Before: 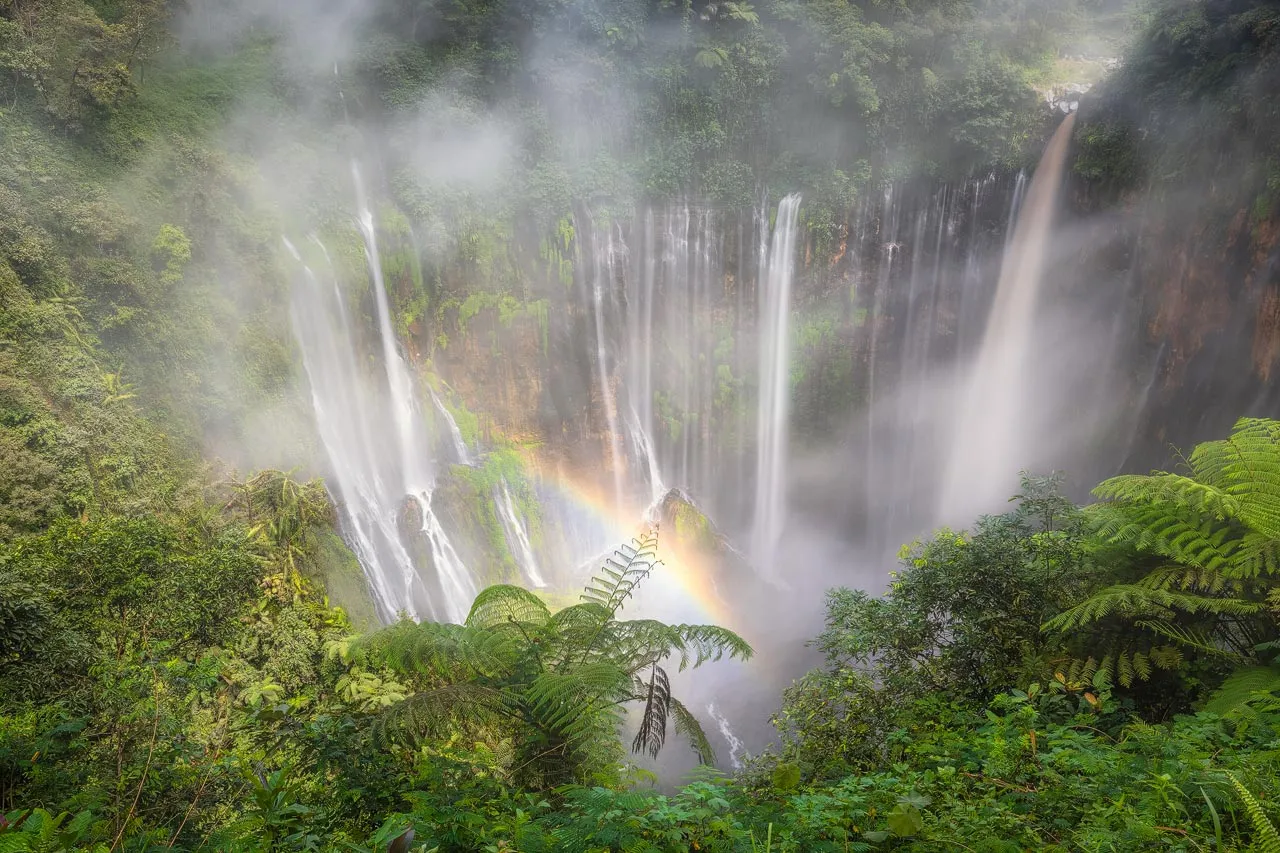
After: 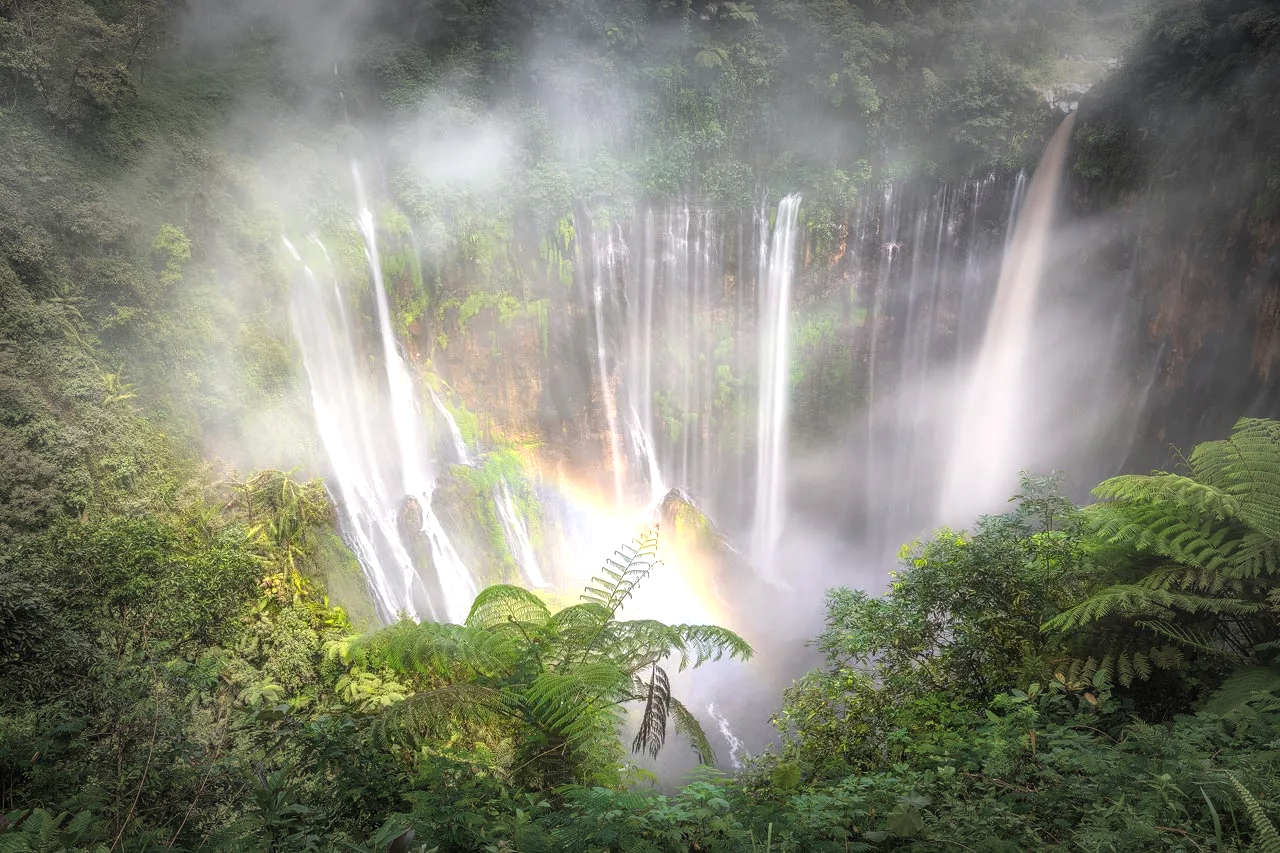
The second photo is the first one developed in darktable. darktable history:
exposure: black level correction 0, exposure 0.5 EV, compensate highlight preservation false
tone equalizer: edges refinement/feathering 500, mask exposure compensation -1.24 EV, preserve details no
vignetting: fall-off start 66.67%, fall-off radius 39.62%, automatic ratio true, width/height ratio 0.664, dithering 8-bit output
